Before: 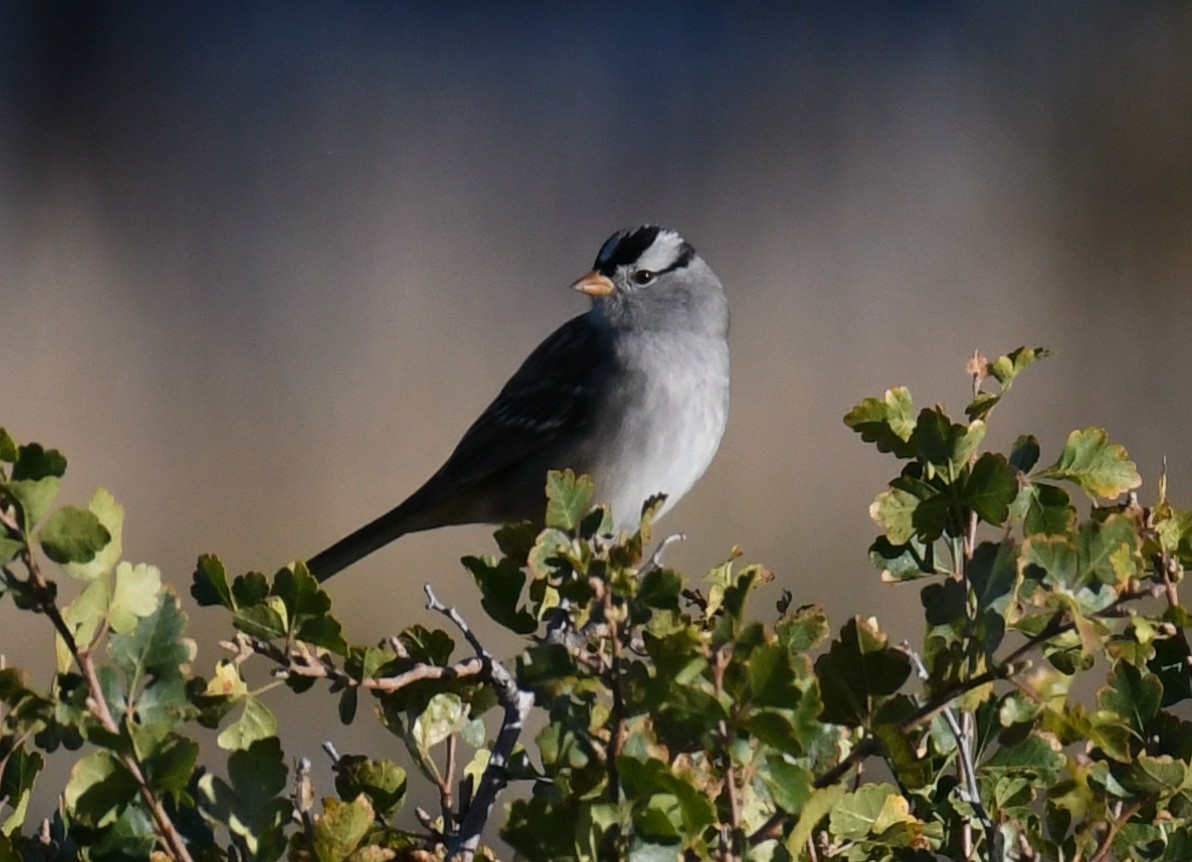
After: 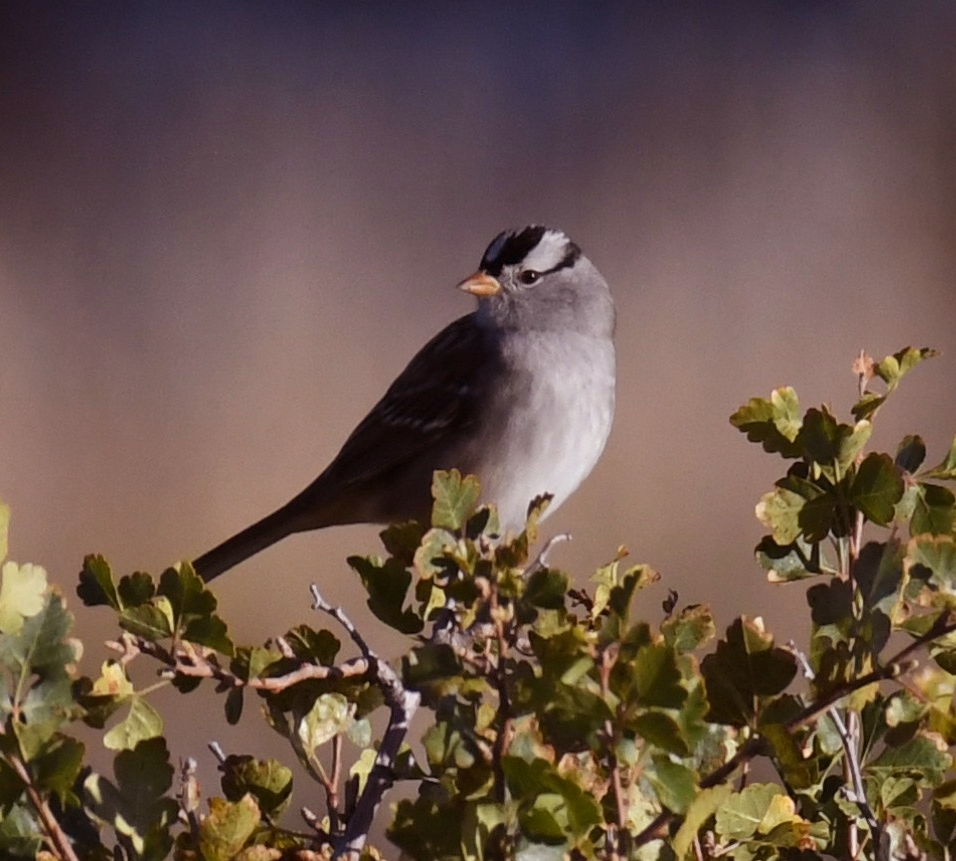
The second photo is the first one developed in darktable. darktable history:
crop and rotate: left 9.597%, right 10.195%
rgb levels: mode RGB, independent channels, levels [[0, 0.474, 1], [0, 0.5, 1], [0, 0.5, 1]]
